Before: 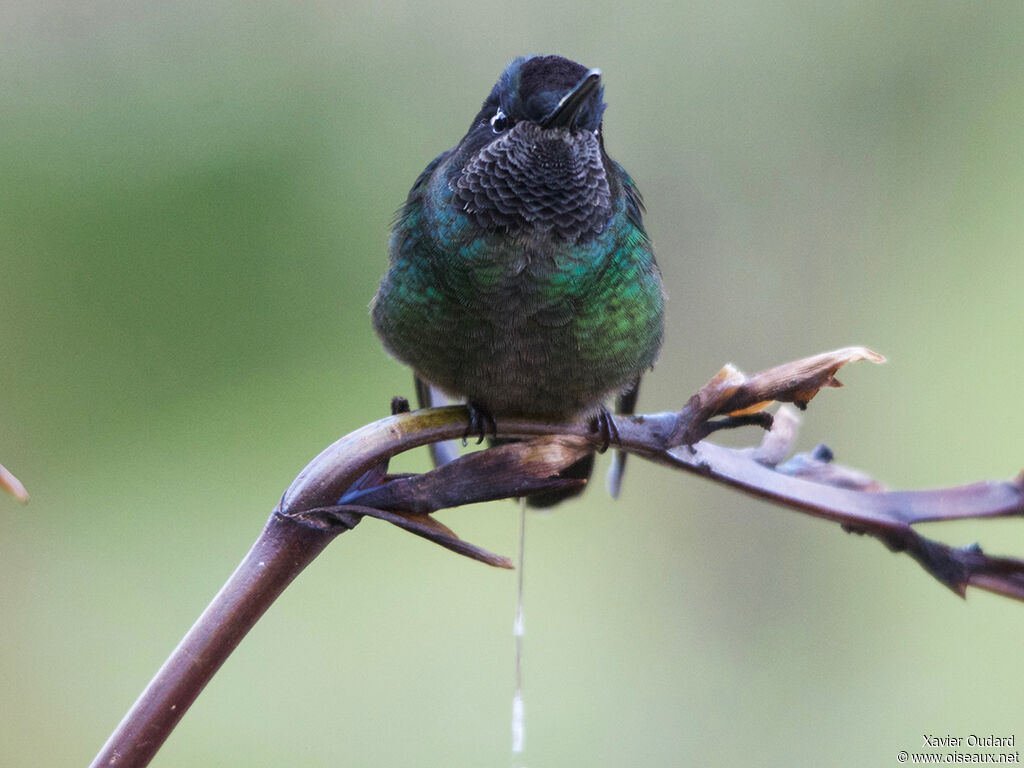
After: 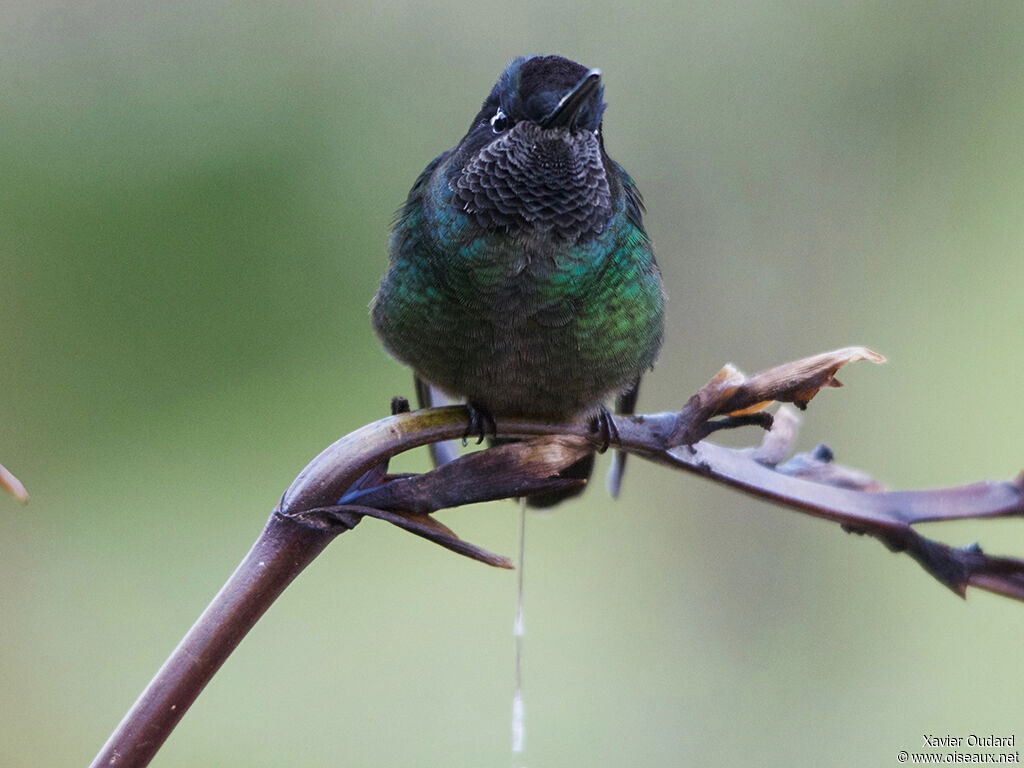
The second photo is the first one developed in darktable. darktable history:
exposure: exposure -0.288 EV, compensate exposure bias true, compensate highlight preservation false
sharpen: amount 0.21
shadows and highlights: shadows -0.285, highlights 41.47
